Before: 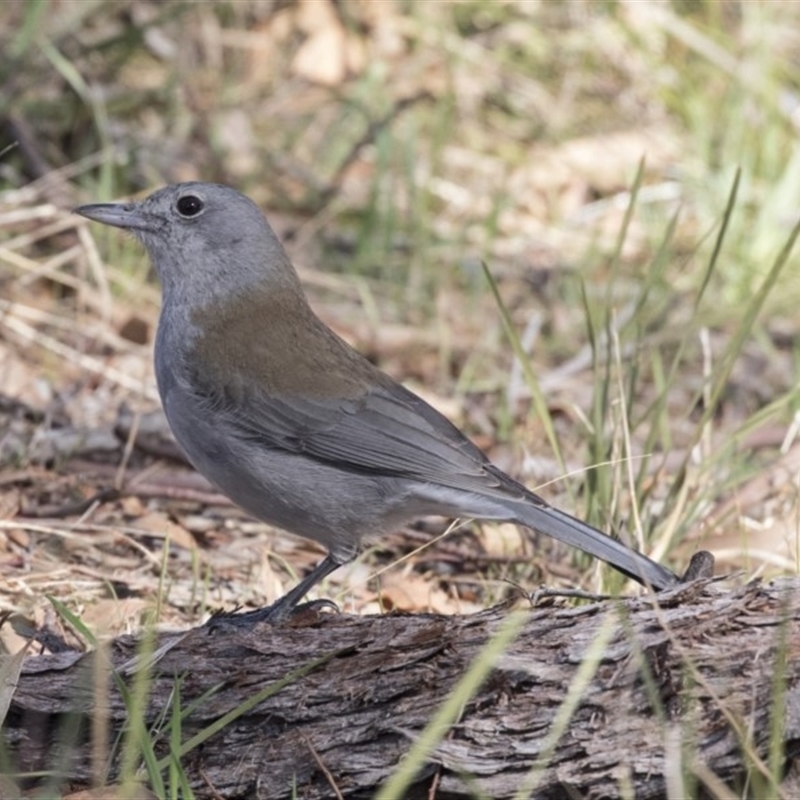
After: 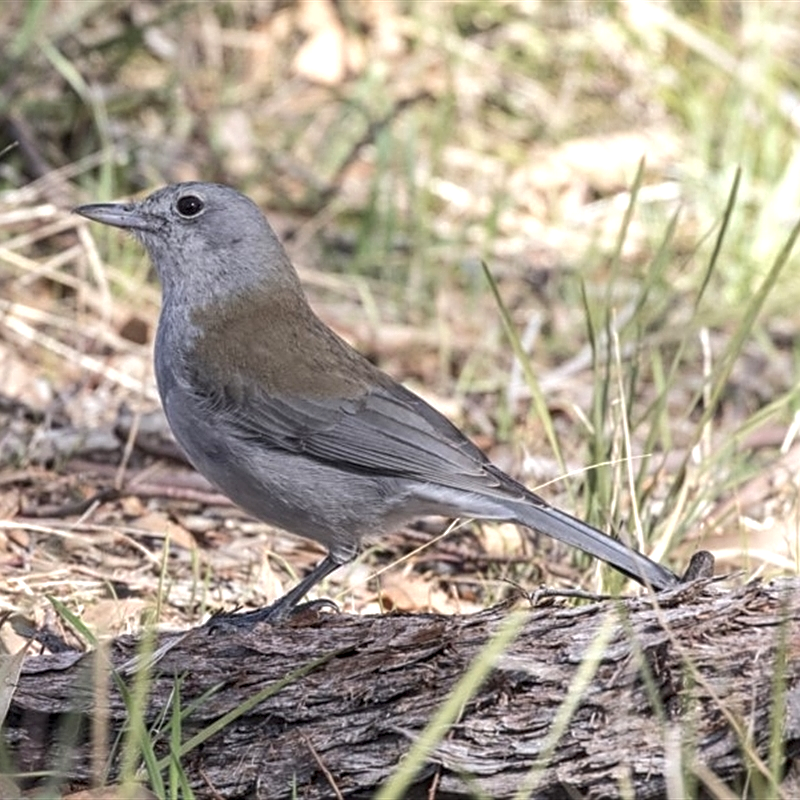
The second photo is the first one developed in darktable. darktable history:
exposure: exposure 0.377 EV, compensate highlight preservation false
tone equalizer: edges refinement/feathering 500, mask exposure compensation -1.57 EV, preserve details no
sharpen: on, module defaults
local contrast: on, module defaults
